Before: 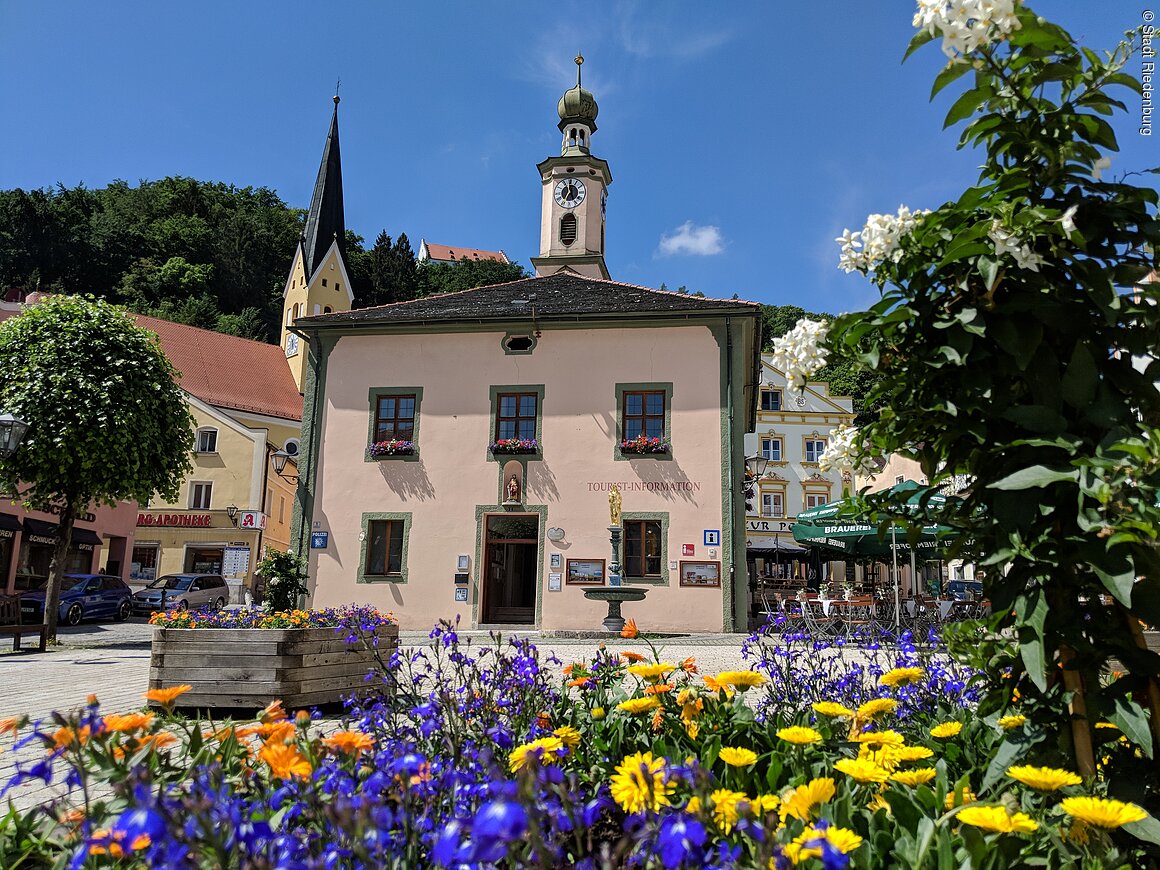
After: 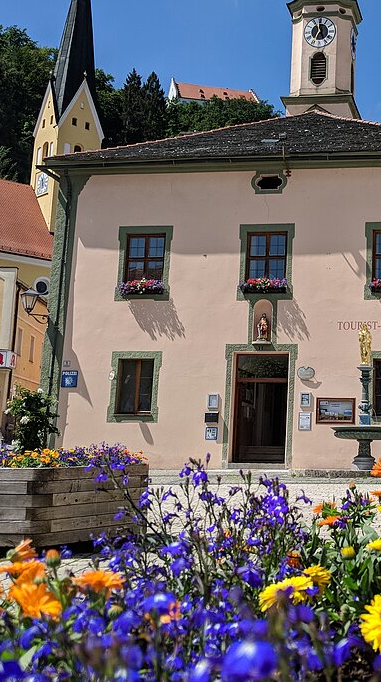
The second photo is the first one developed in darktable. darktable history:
crop and rotate: left 21.625%, top 18.553%, right 45.481%, bottom 2.967%
